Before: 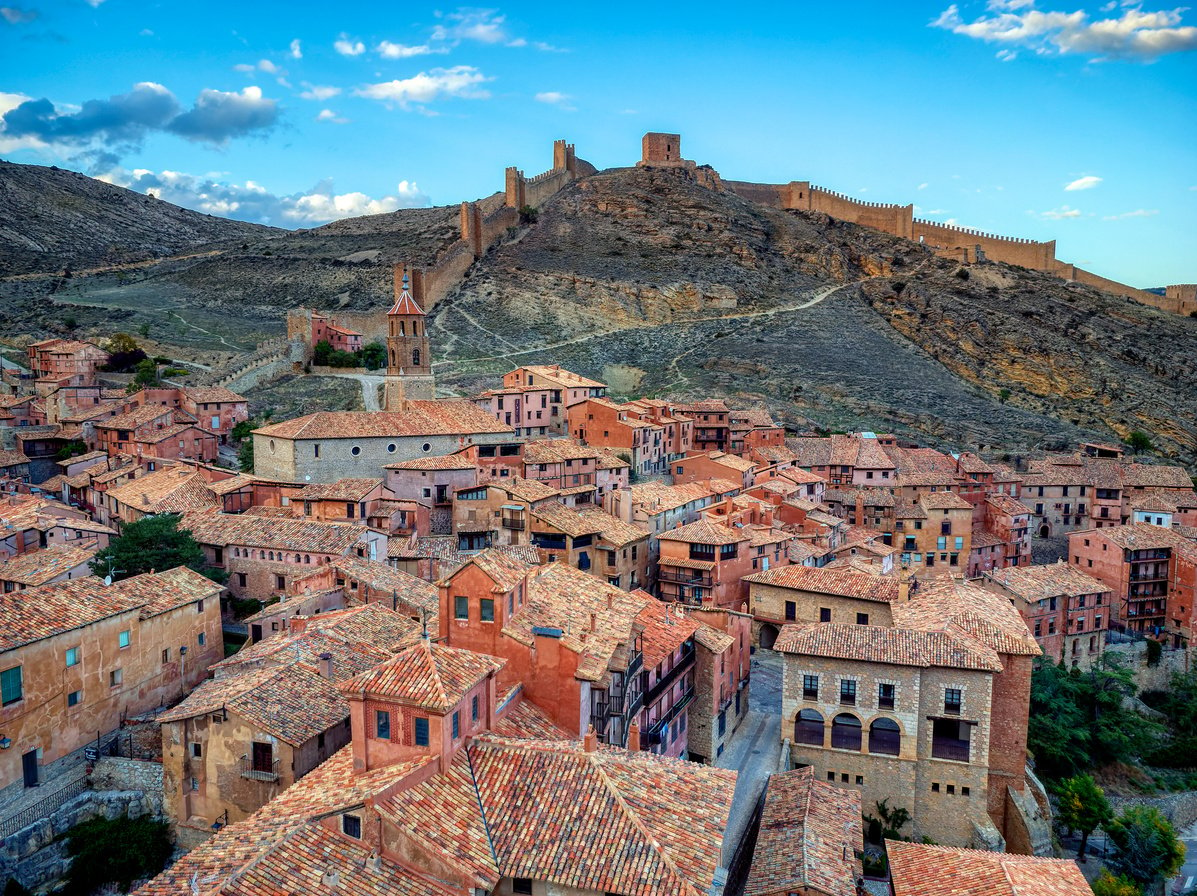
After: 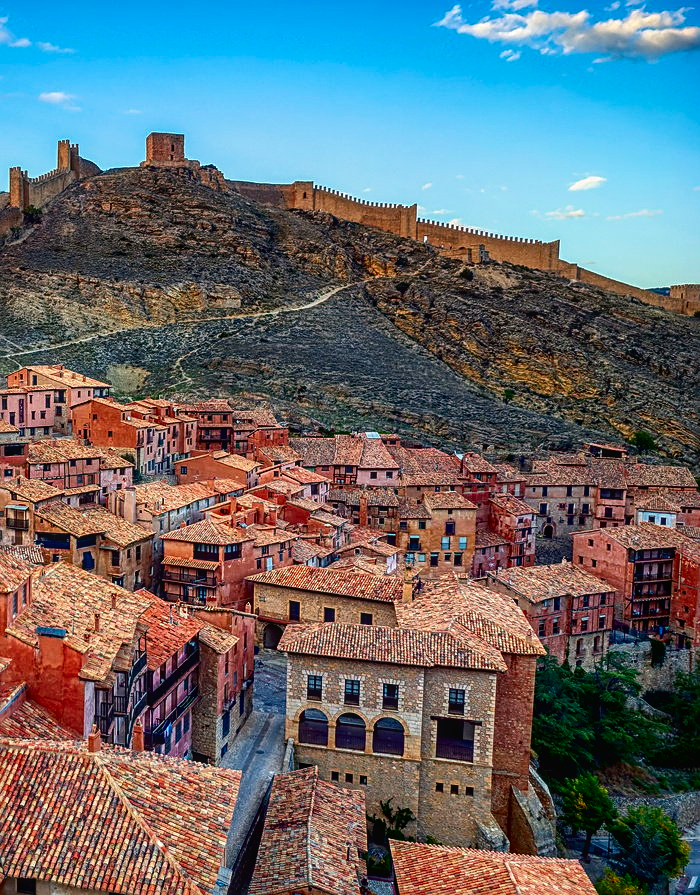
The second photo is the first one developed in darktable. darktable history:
crop: left 41.455%
exposure: black level correction 0.001, compensate highlight preservation false
sharpen: on, module defaults
color correction: highlights a* 6.85, highlights b* 4.22
local contrast: detail 109%
contrast brightness saturation: contrast 0.121, brightness -0.116, saturation 0.196
